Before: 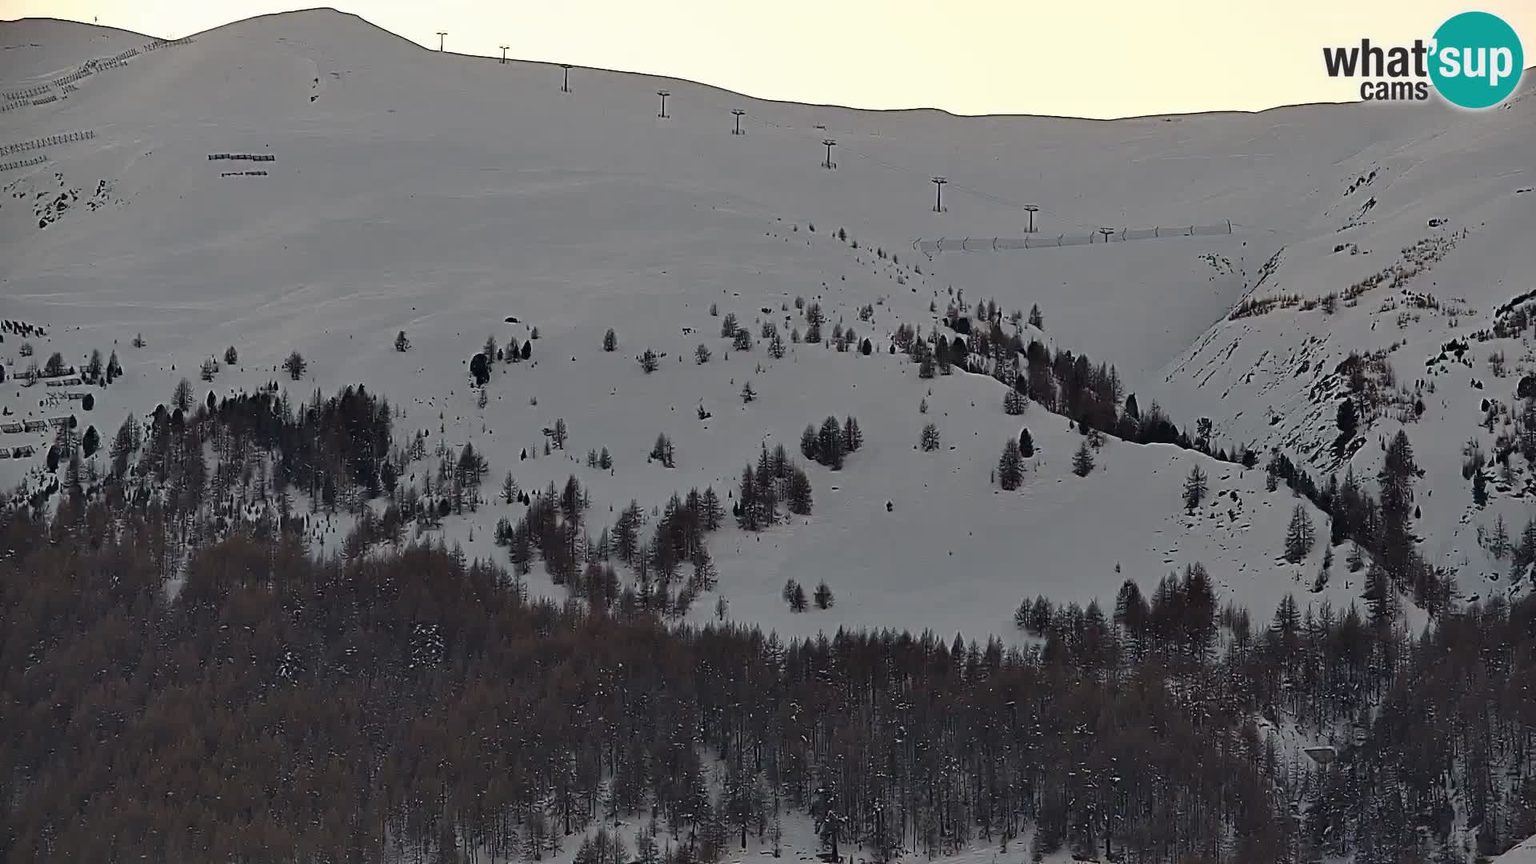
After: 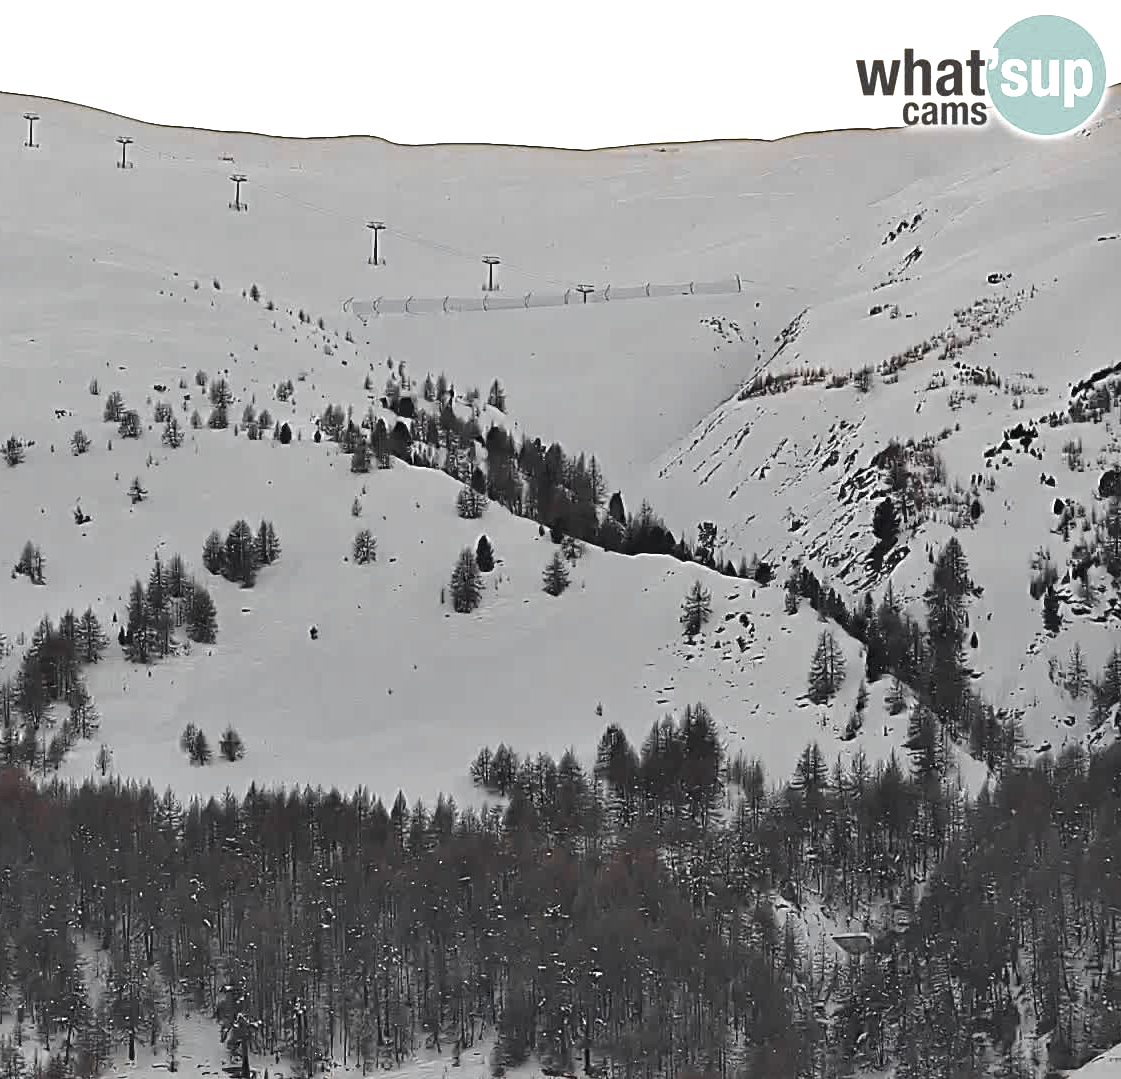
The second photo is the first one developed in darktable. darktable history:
color zones: curves: ch0 [(0.004, 0.388) (0.125, 0.392) (0.25, 0.404) (0.375, 0.5) (0.5, 0.5) (0.625, 0.5) (0.75, 0.5) (0.875, 0.5)]; ch1 [(0, 0.5) (0.125, 0.5) (0.25, 0.5) (0.375, 0.124) (0.524, 0.124) (0.645, 0.128) (0.789, 0.132) (0.914, 0.096) (0.998, 0.068)]
crop: left 41.565%
exposure: black level correction 0, exposure 1.095 EV, compensate highlight preservation false
